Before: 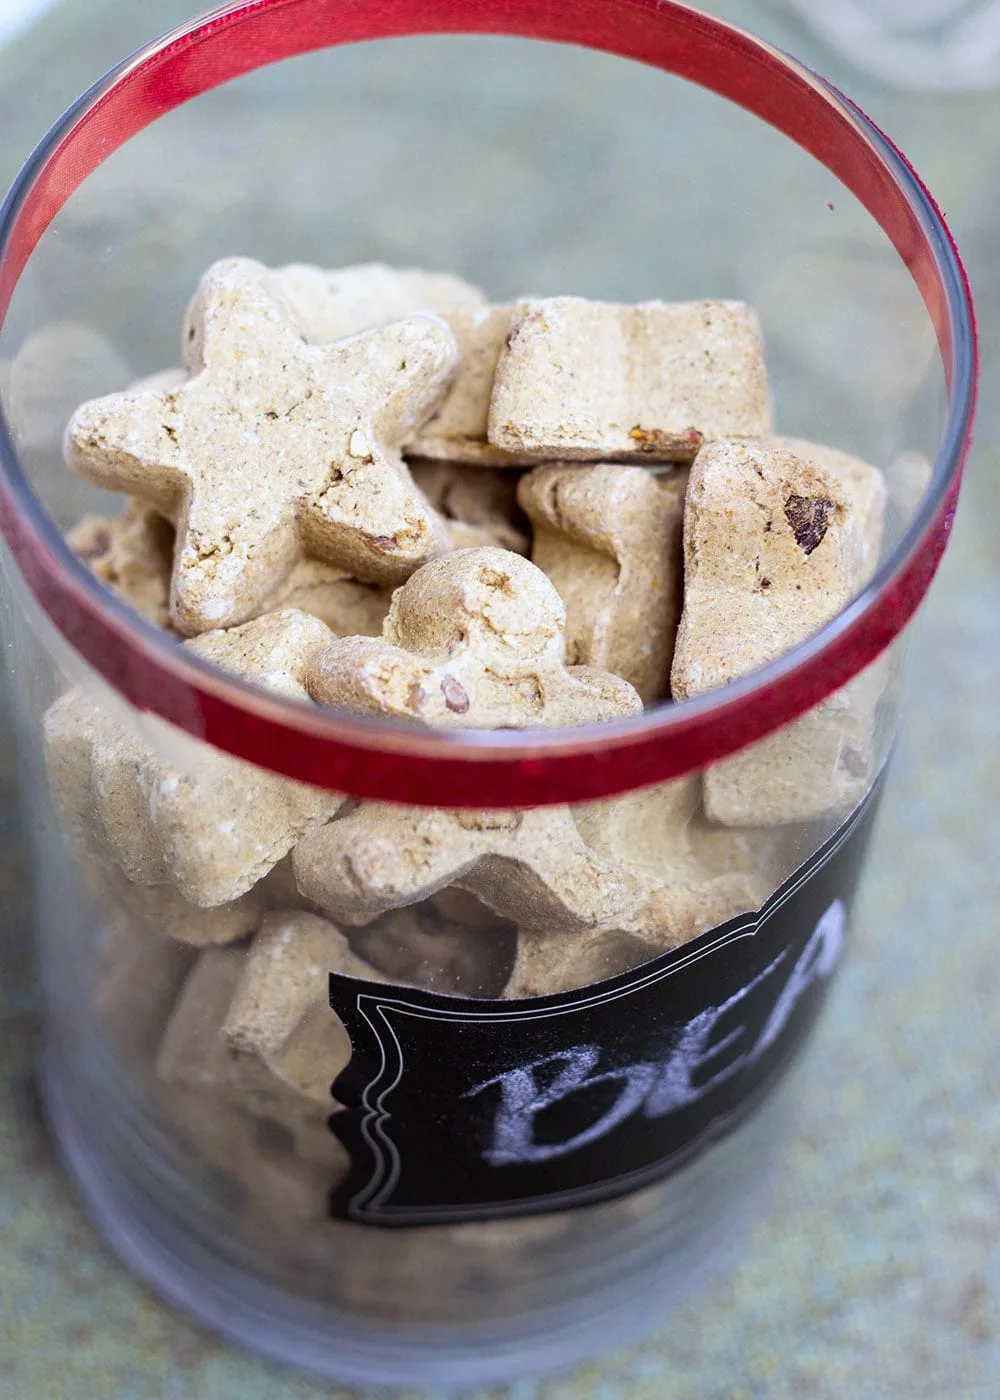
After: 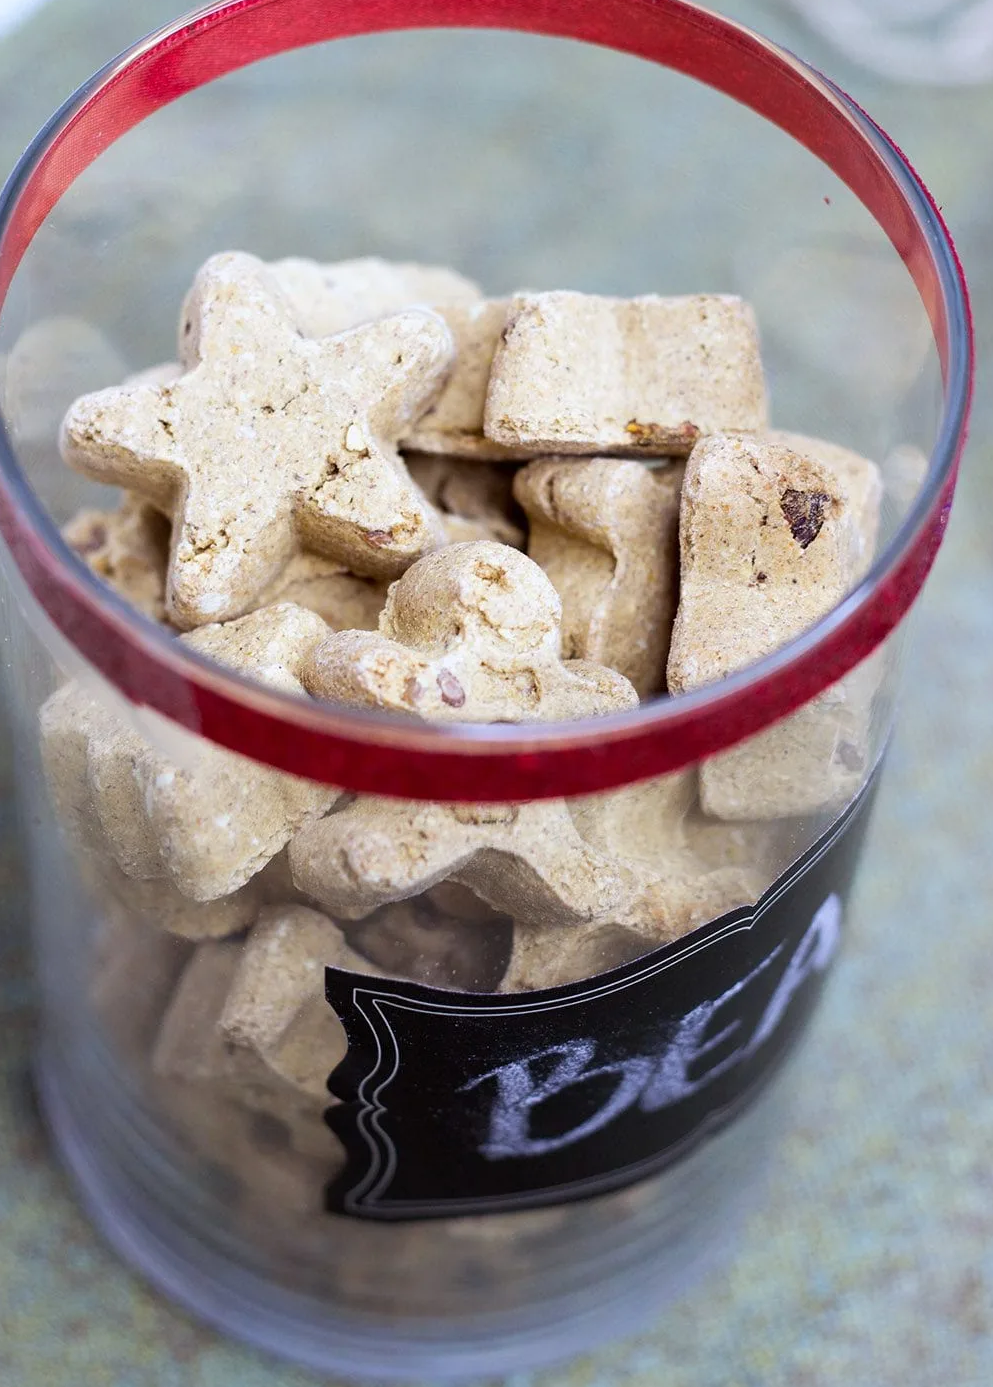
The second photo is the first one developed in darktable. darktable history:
exposure: compensate highlight preservation false
crop: left 0.434%, top 0.485%, right 0.244%, bottom 0.386%
